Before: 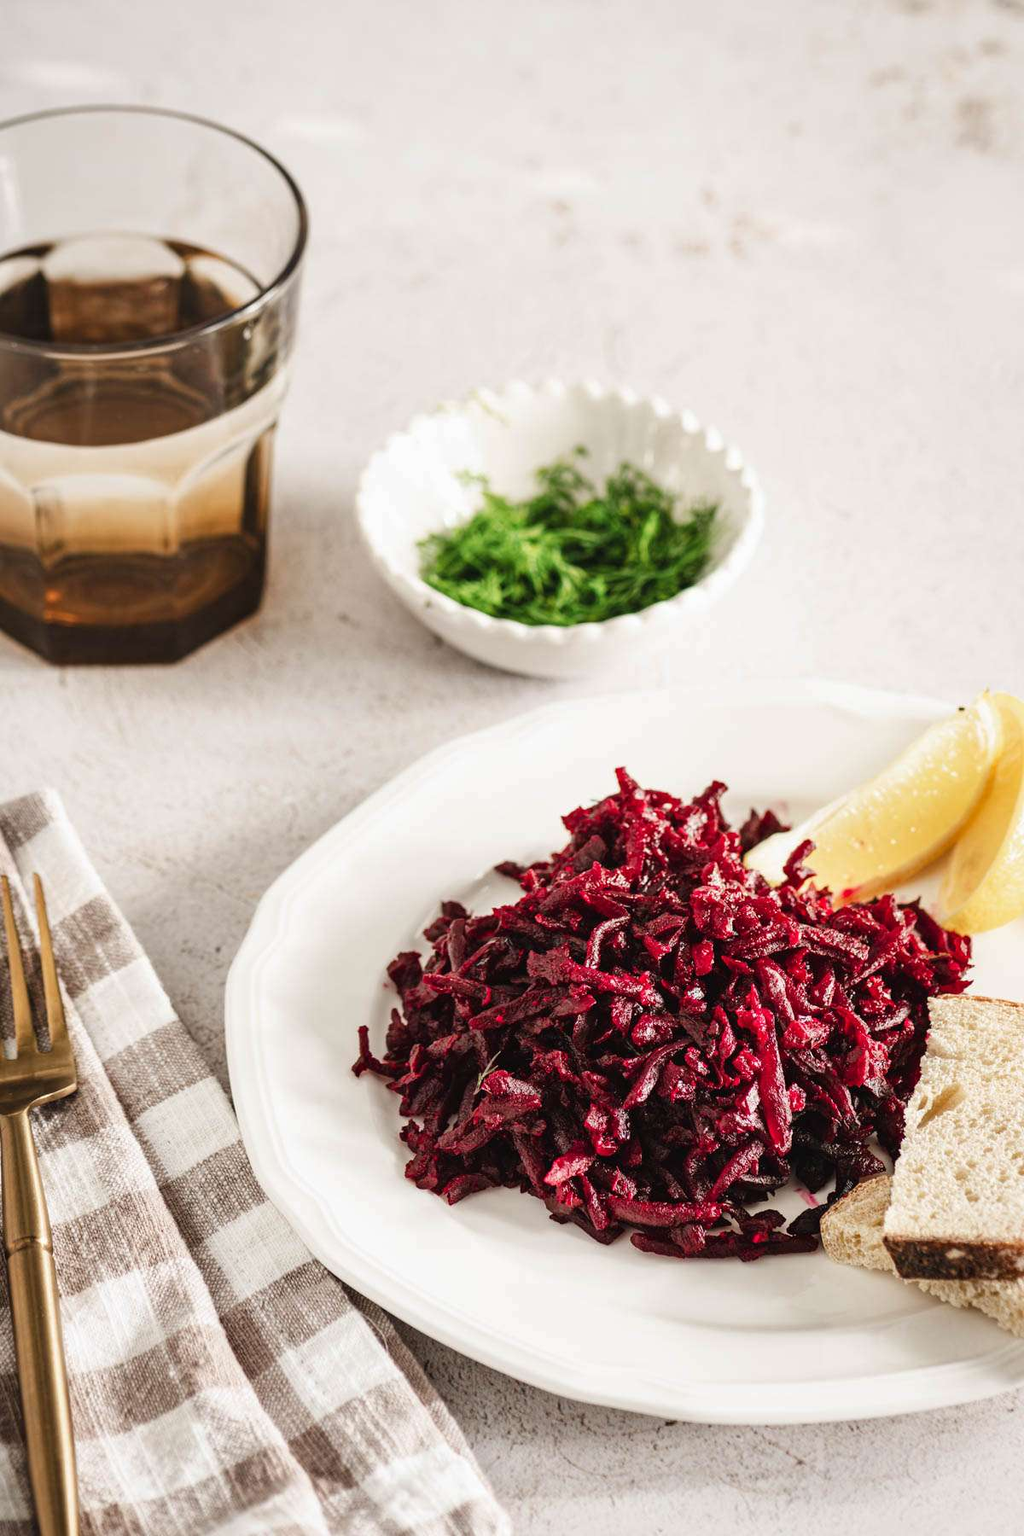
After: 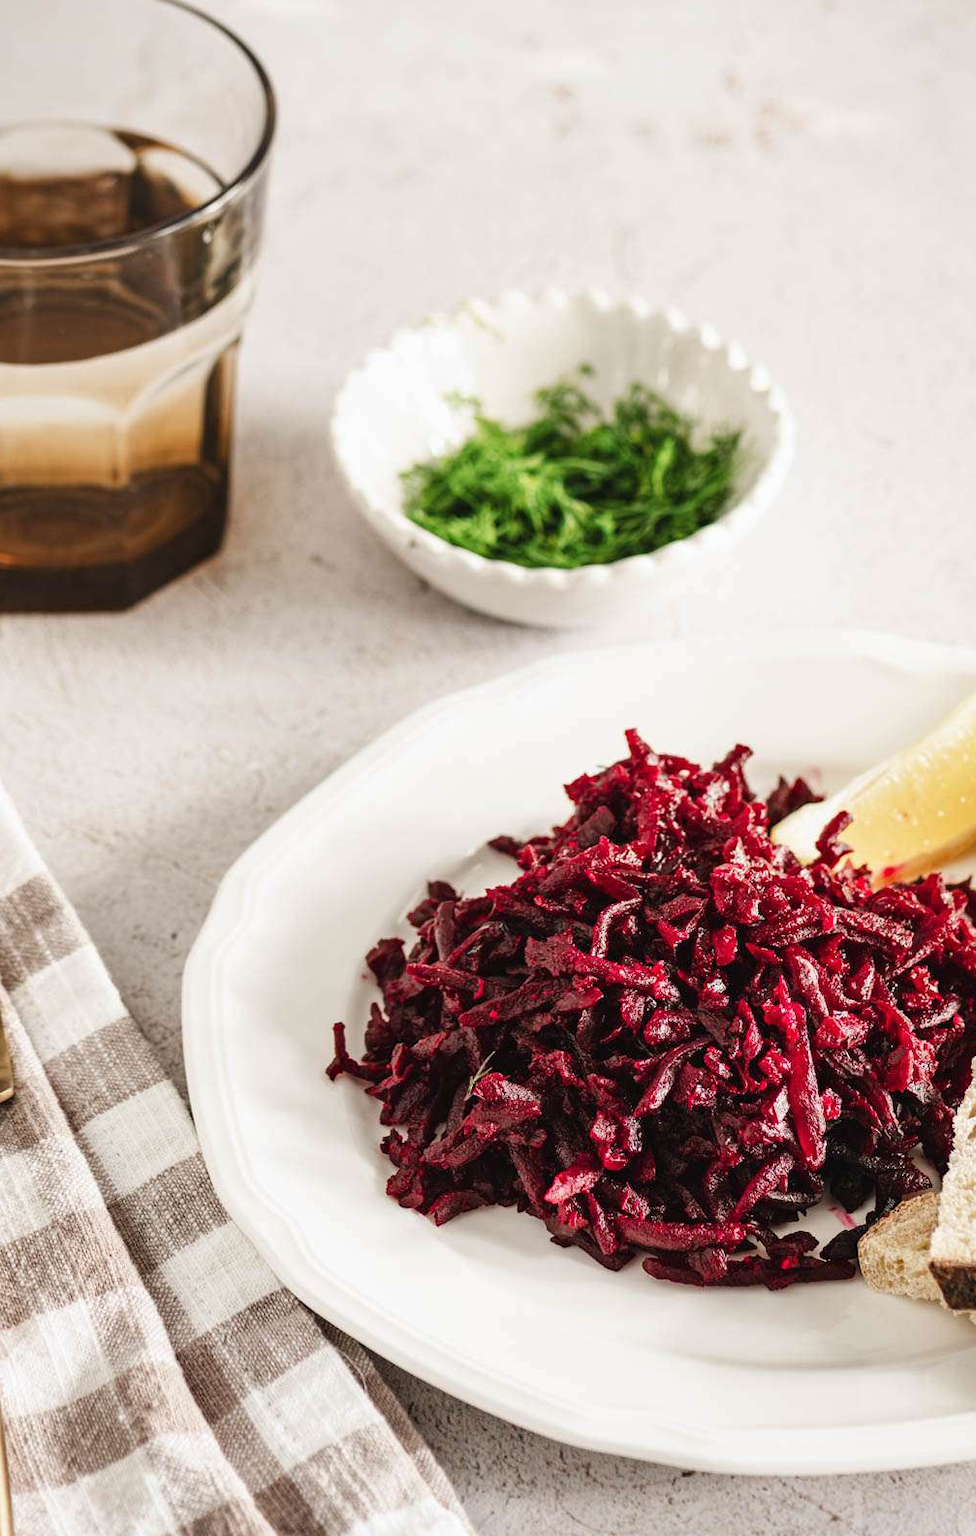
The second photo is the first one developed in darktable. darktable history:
crop: left 6.403%, top 8.192%, right 9.531%, bottom 3.716%
